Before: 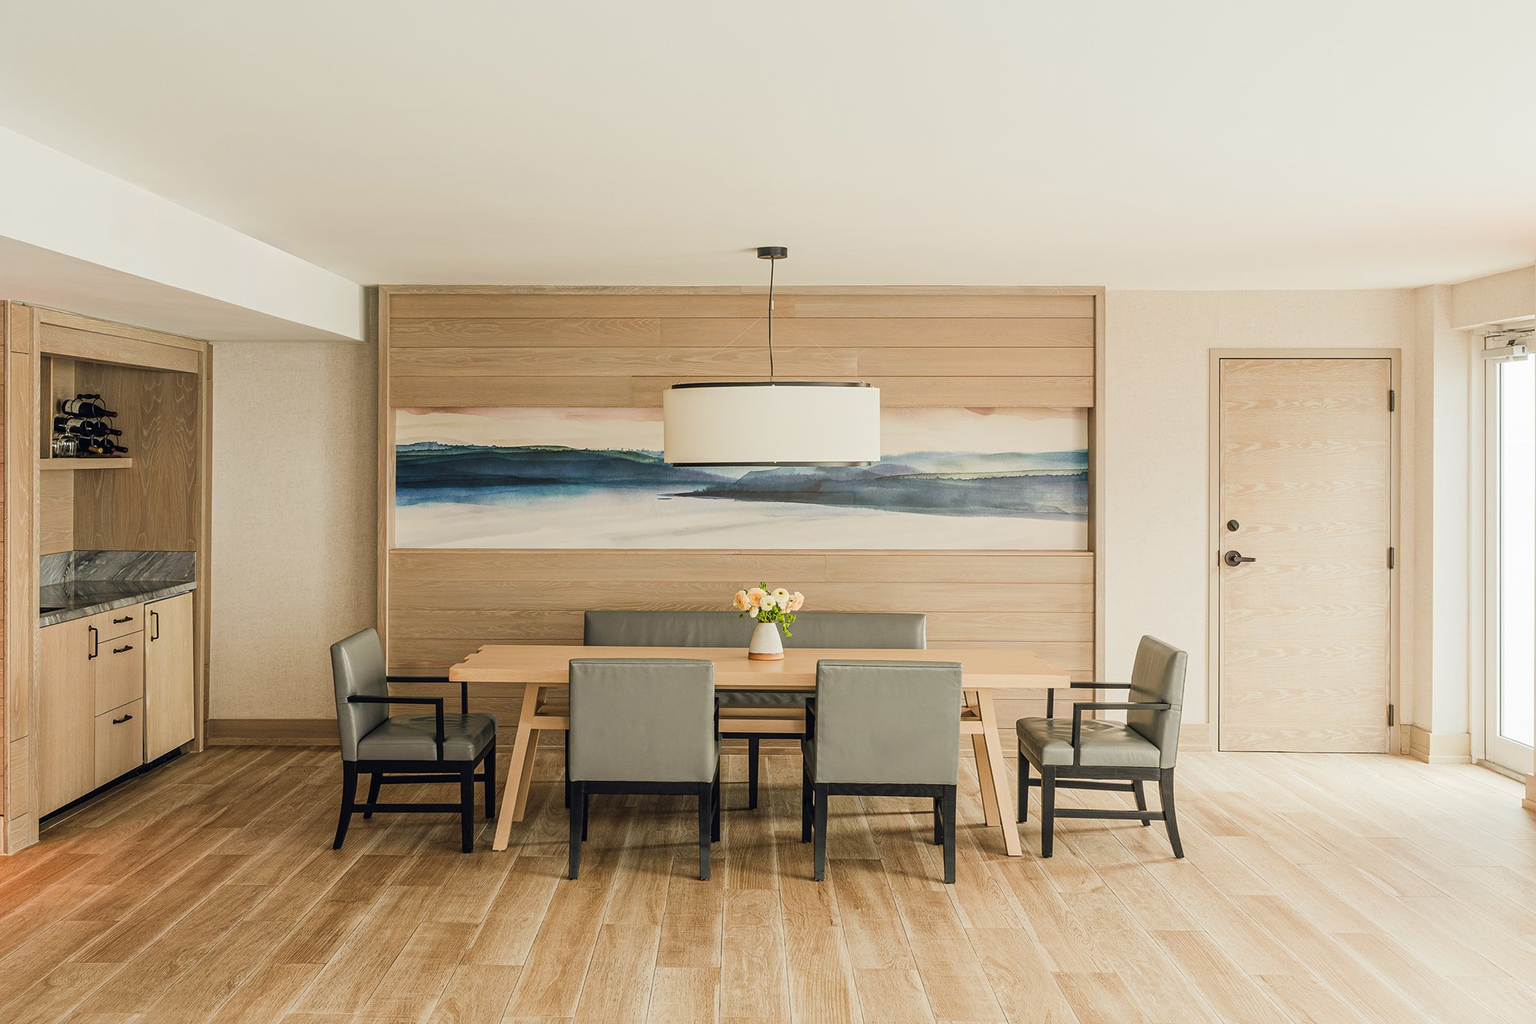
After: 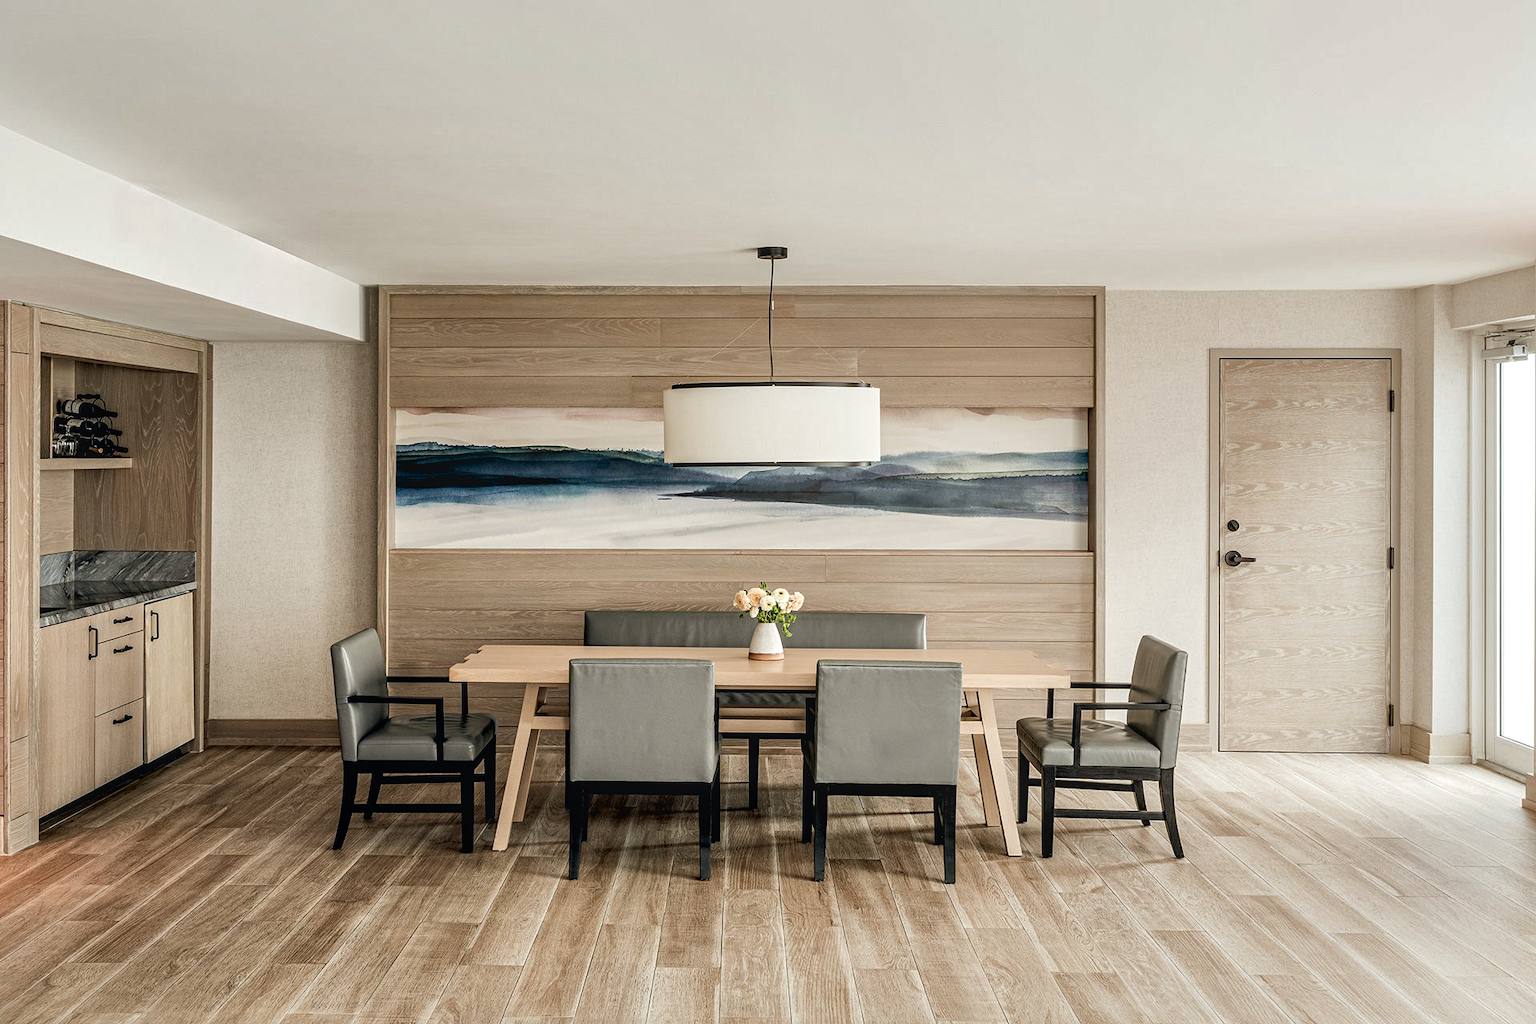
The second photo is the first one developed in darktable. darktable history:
shadows and highlights: on, module defaults
contrast equalizer: octaves 7, y [[0.6 ×6], [0.55 ×6], [0 ×6], [0 ×6], [0 ×6]]
local contrast: detail 109%
contrast brightness saturation: contrast 0.1, saturation -0.361
